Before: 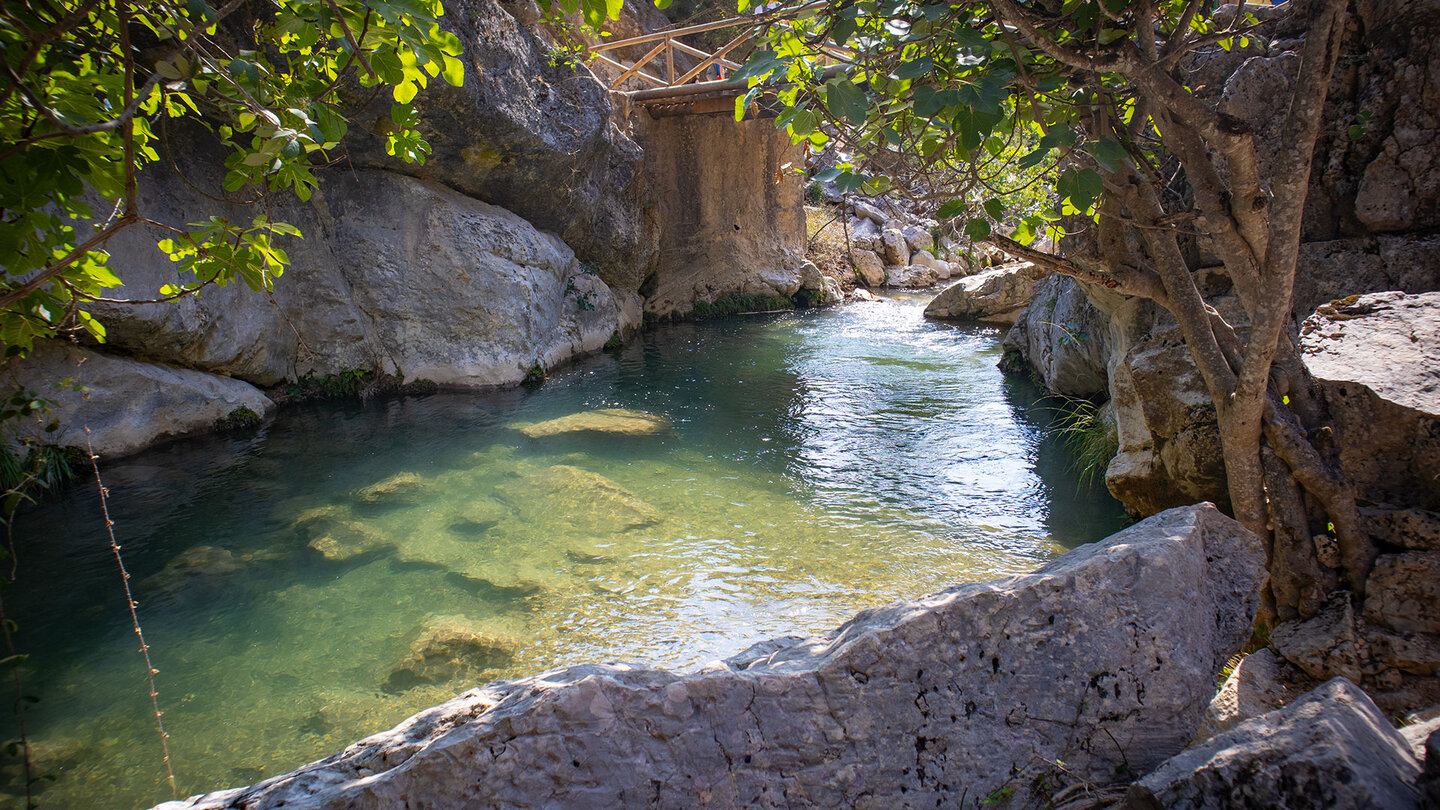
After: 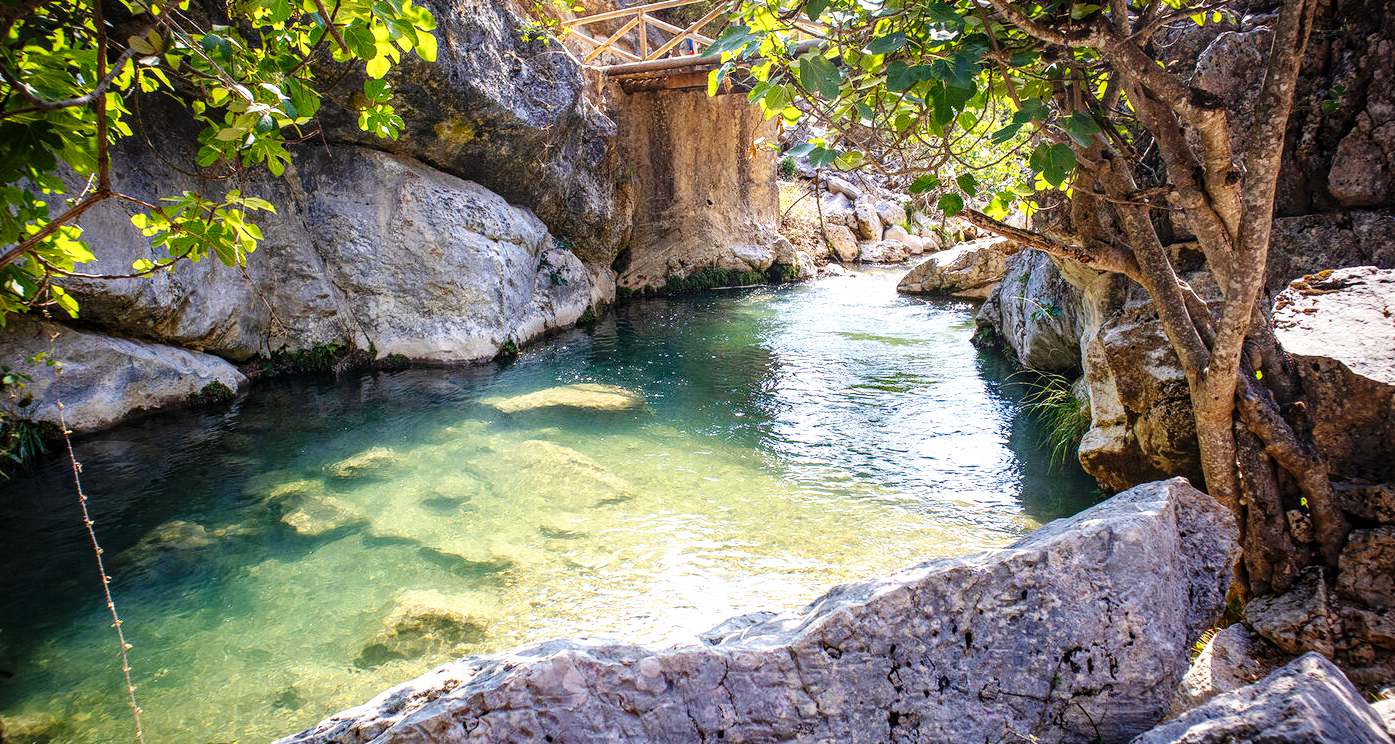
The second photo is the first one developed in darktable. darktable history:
local contrast: on, module defaults
crop: left 1.939%, top 3.167%, right 1.158%, bottom 4.877%
exposure: exposure 0.608 EV, compensate highlight preservation false
base curve: curves: ch0 [(0, 0) (0.036, 0.025) (0.121, 0.166) (0.206, 0.329) (0.605, 0.79) (1, 1)], preserve colors none
